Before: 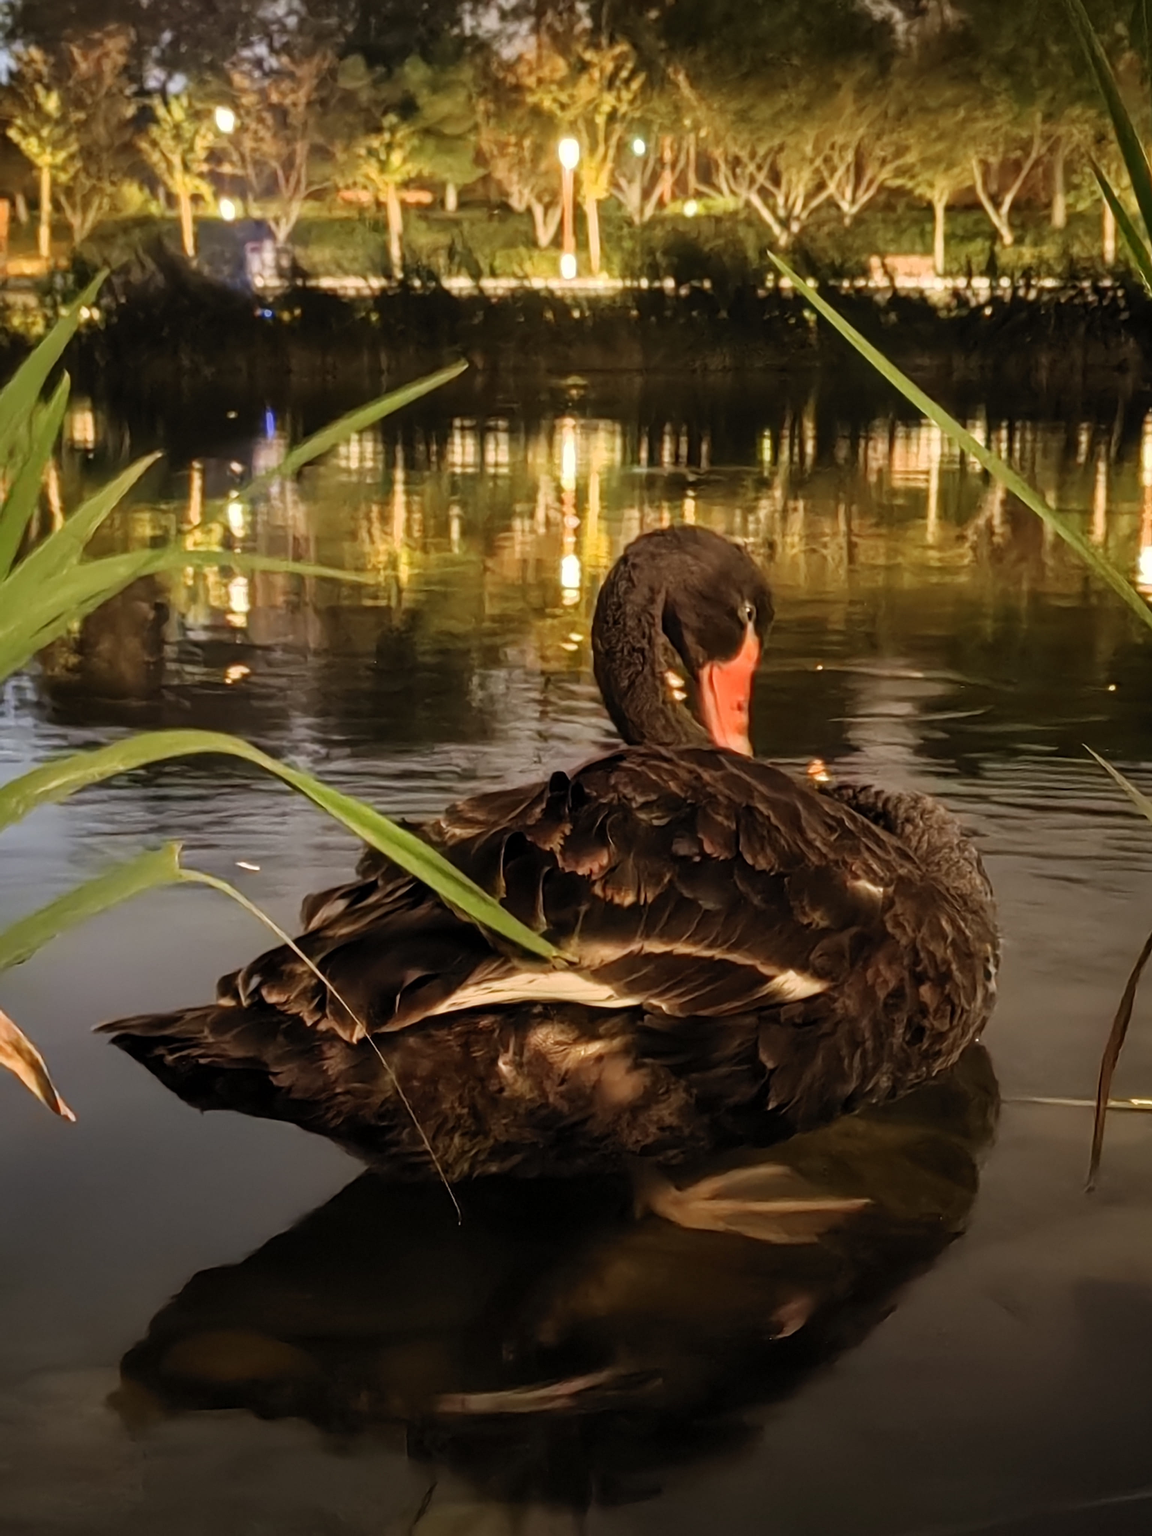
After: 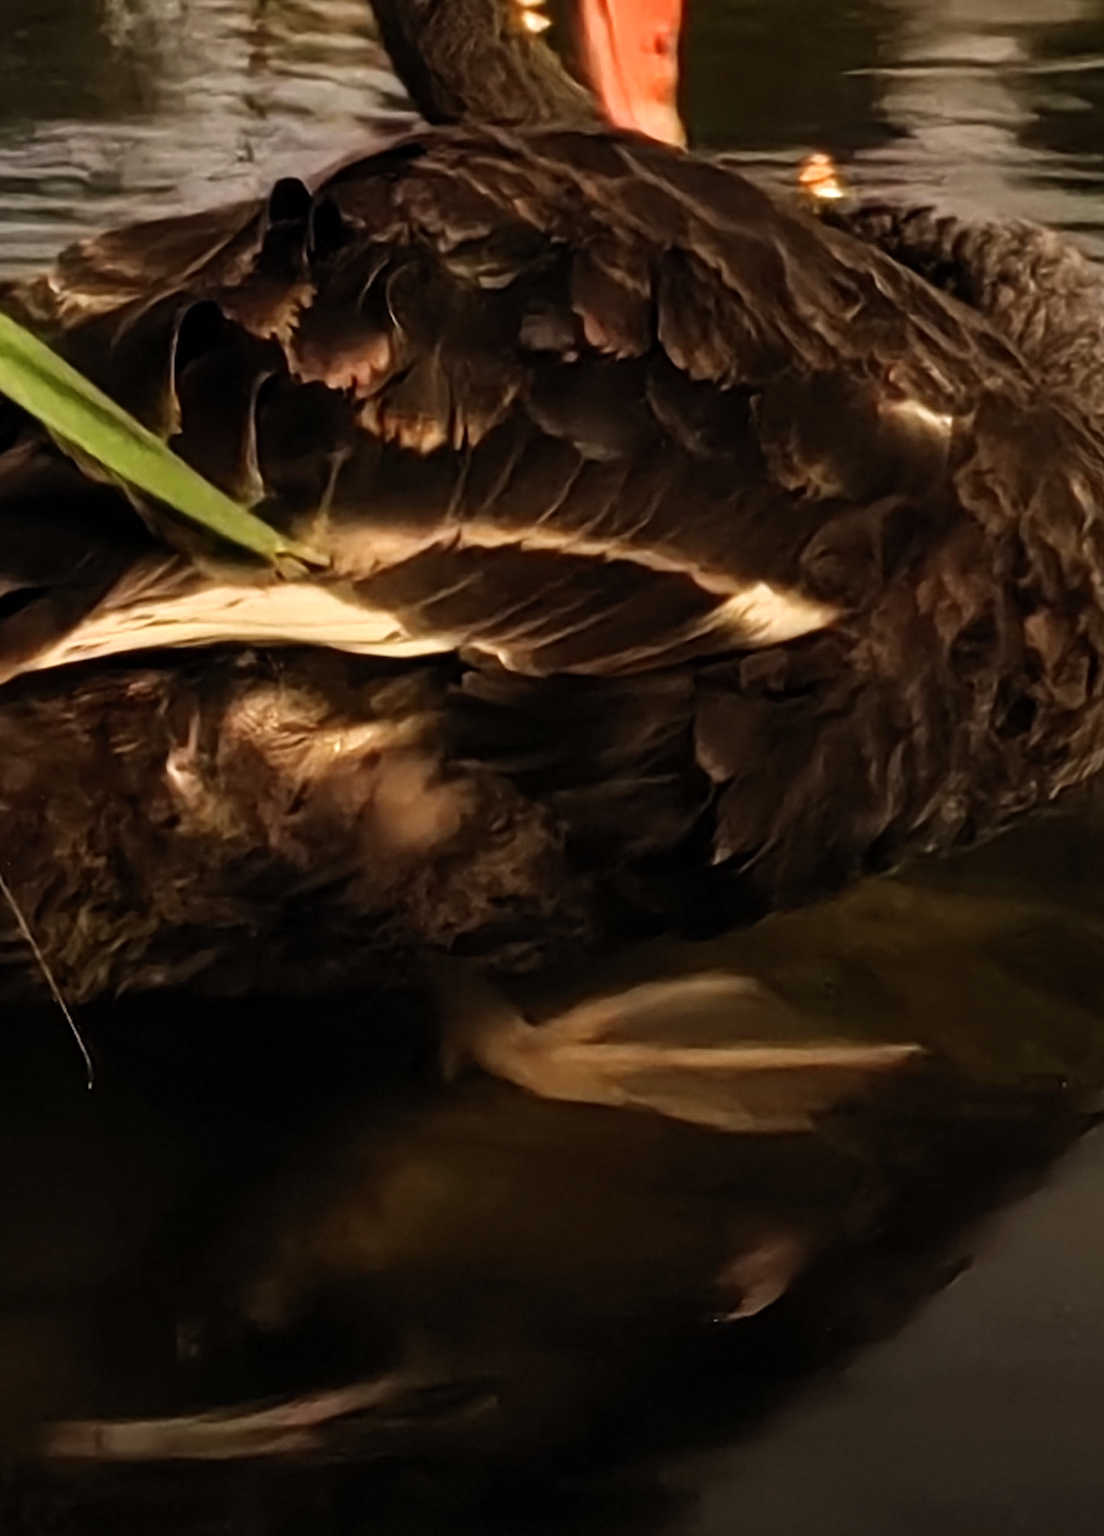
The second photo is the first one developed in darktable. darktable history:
tone equalizer: -8 EV -0.417 EV, -7 EV -0.389 EV, -6 EV -0.333 EV, -5 EV -0.222 EV, -3 EV 0.222 EV, -2 EV 0.333 EV, -1 EV 0.389 EV, +0 EV 0.417 EV, edges refinement/feathering 500, mask exposure compensation -1.57 EV, preserve details no
crop: left 35.976%, top 45.819%, right 18.162%, bottom 5.807%
rotate and perspective: lens shift (vertical) 0.048, lens shift (horizontal) -0.024, automatic cropping off
